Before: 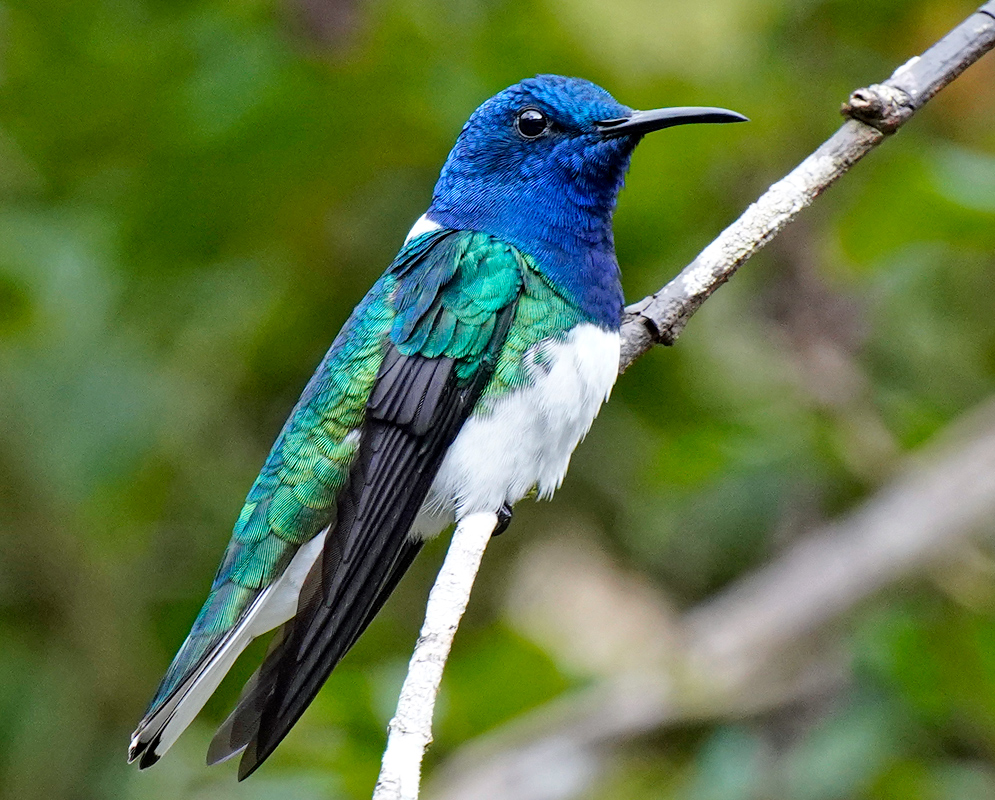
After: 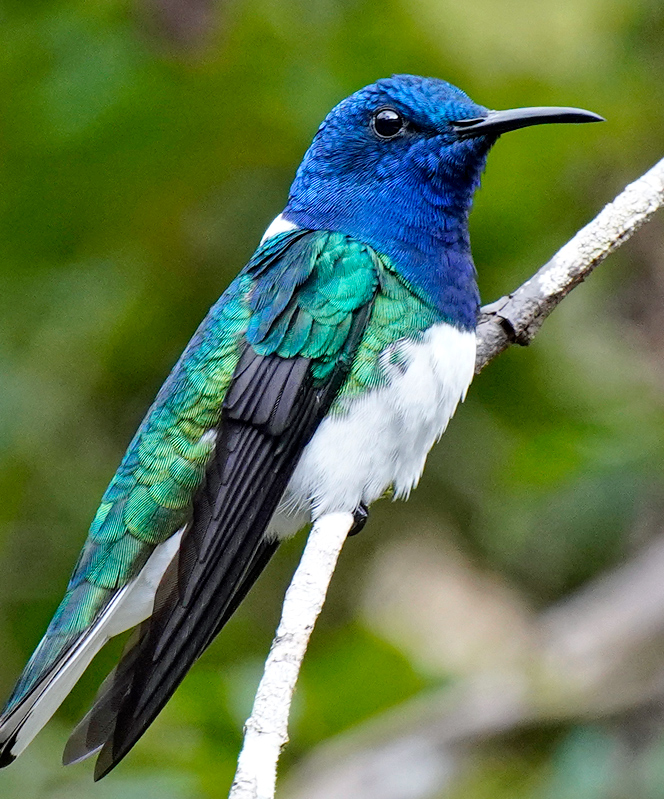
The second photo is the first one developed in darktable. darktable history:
crop and rotate: left 14.501%, right 18.765%
